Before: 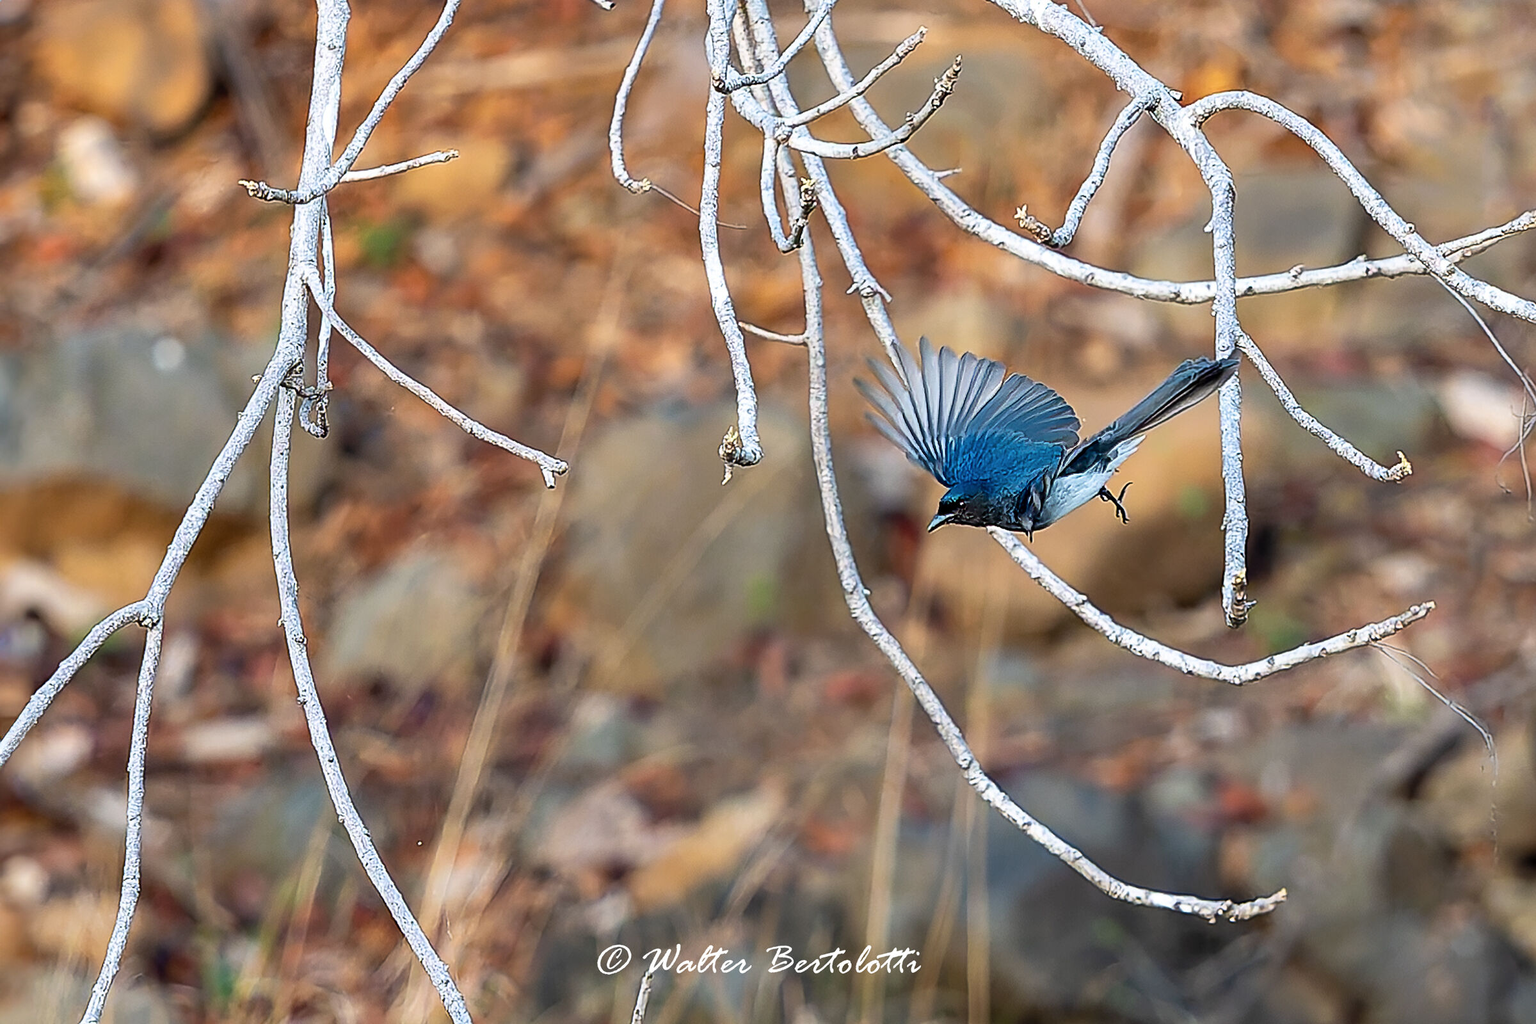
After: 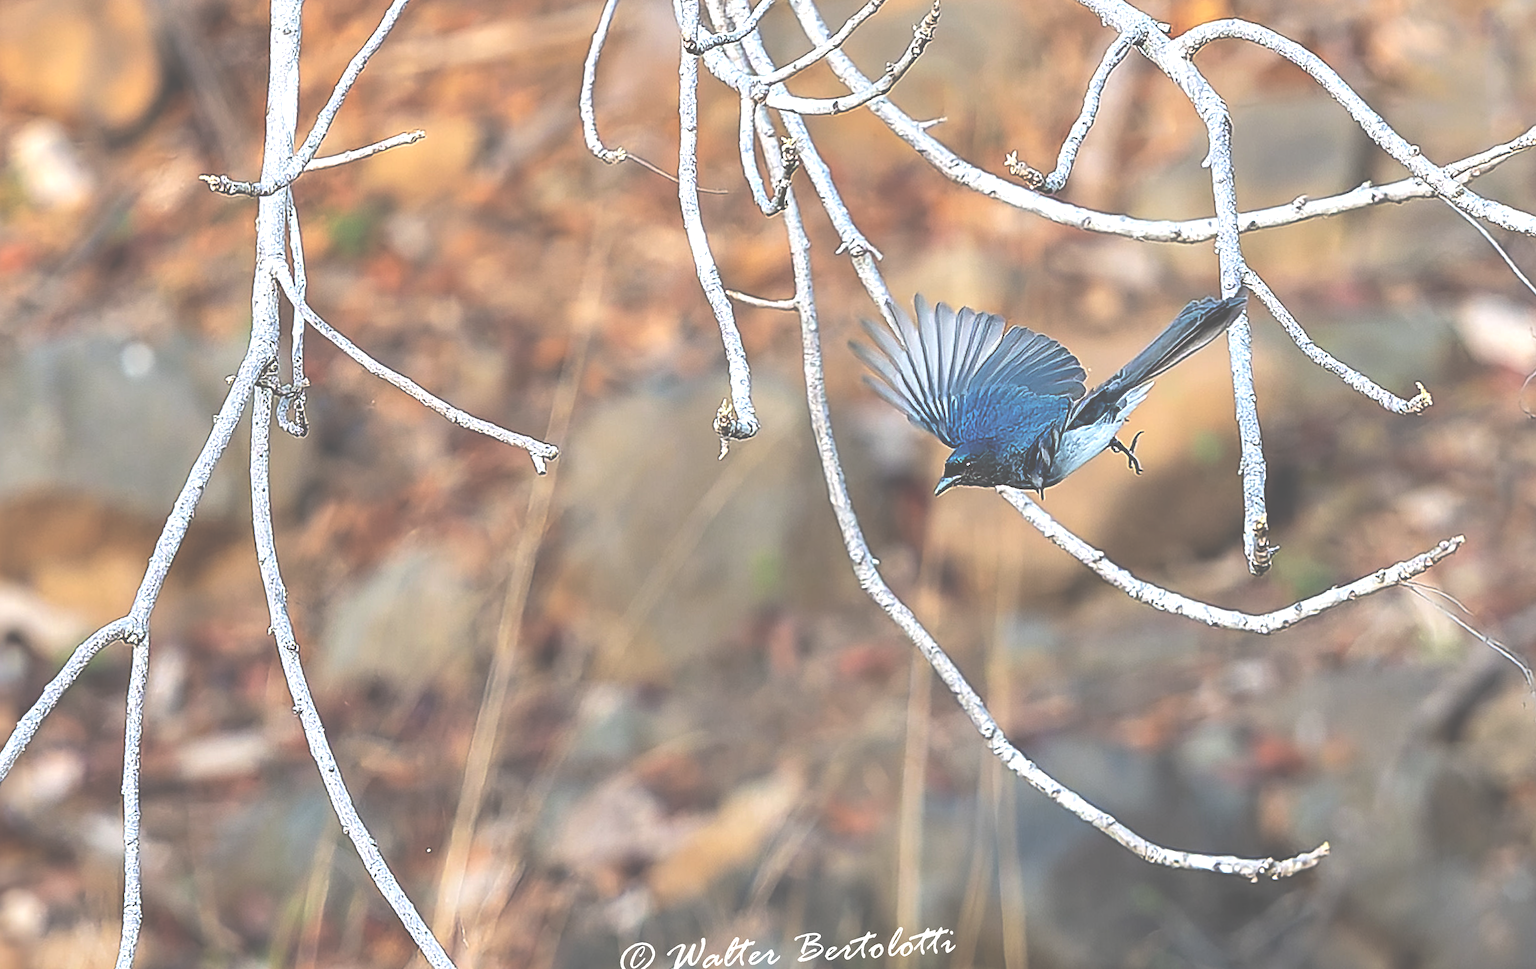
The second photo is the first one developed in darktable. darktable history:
rgb curve: mode RGB, independent channels
tone equalizer: -8 EV -0.417 EV, -7 EV -0.389 EV, -6 EV -0.333 EV, -5 EV -0.222 EV, -3 EV 0.222 EV, -2 EV 0.333 EV, -1 EV 0.389 EV, +0 EV 0.417 EV, edges refinement/feathering 500, mask exposure compensation -1.57 EV, preserve details no
exposure: black level correction -0.087, compensate highlight preservation false
rotate and perspective: rotation -3.52°, crop left 0.036, crop right 0.964, crop top 0.081, crop bottom 0.919
contrast equalizer: octaves 7, y [[0.6 ×6], [0.55 ×6], [0 ×6], [0 ×6], [0 ×6]], mix -0.1
